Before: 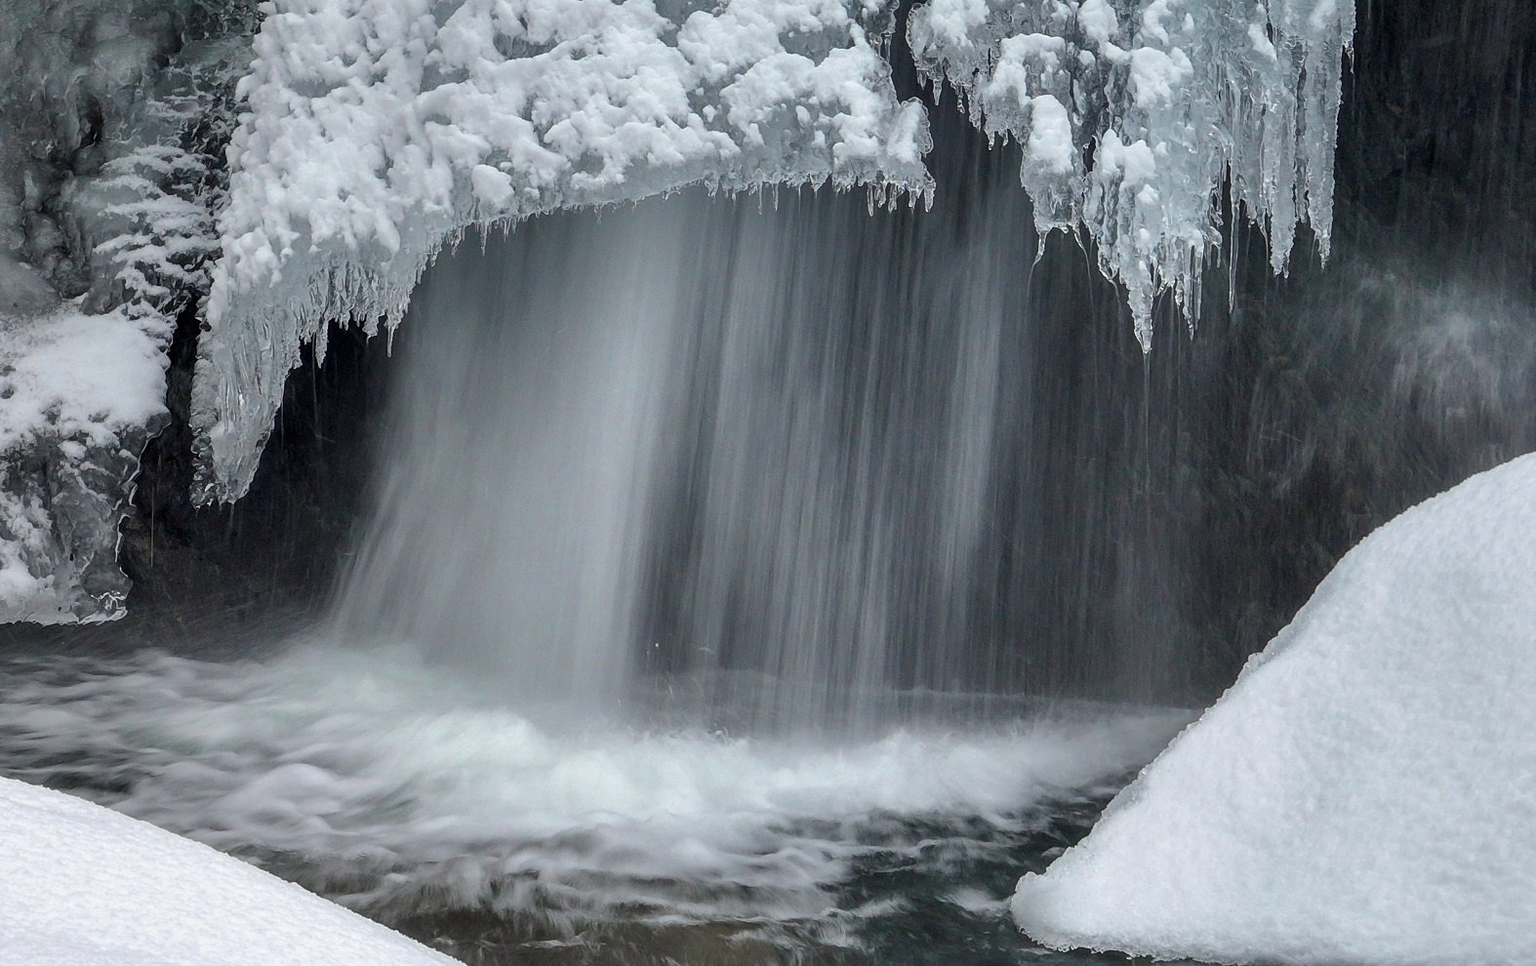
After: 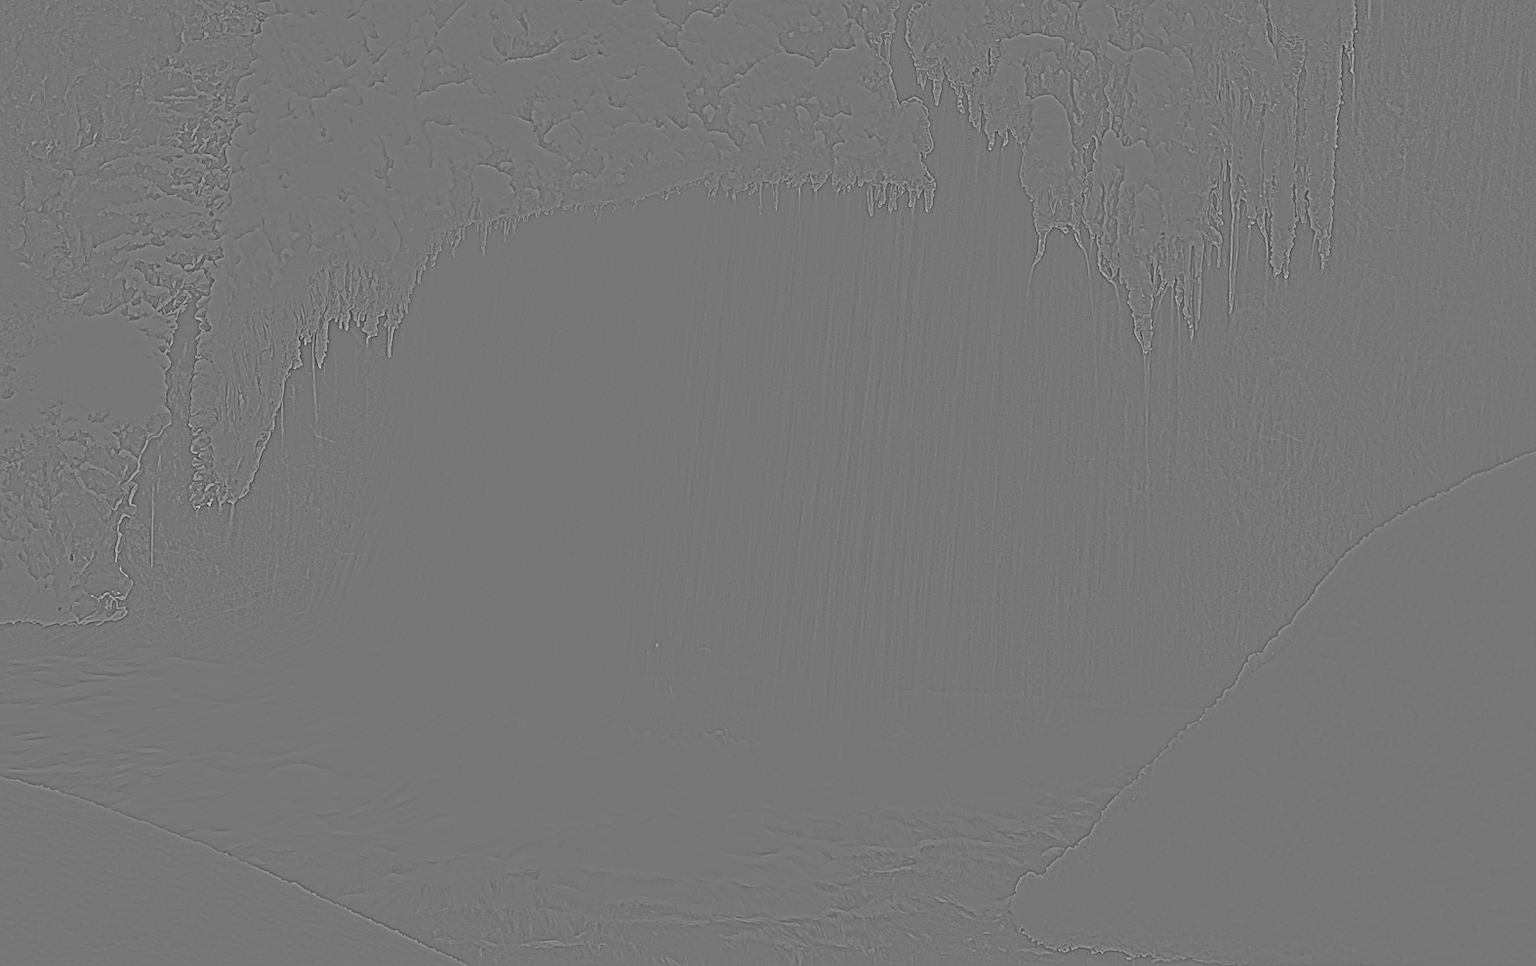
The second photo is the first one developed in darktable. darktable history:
highpass: sharpness 9.84%, contrast boost 9.94%
sharpen: on, module defaults
tone equalizer: -7 EV 0.15 EV, -6 EV 0.6 EV, -5 EV 1.15 EV, -4 EV 1.33 EV, -3 EV 1.15 EV, -2 EV 0.6 EV, -1 EV 0.15 EV, mask exposure compensation -0.5 EV
bloom: size 40%
